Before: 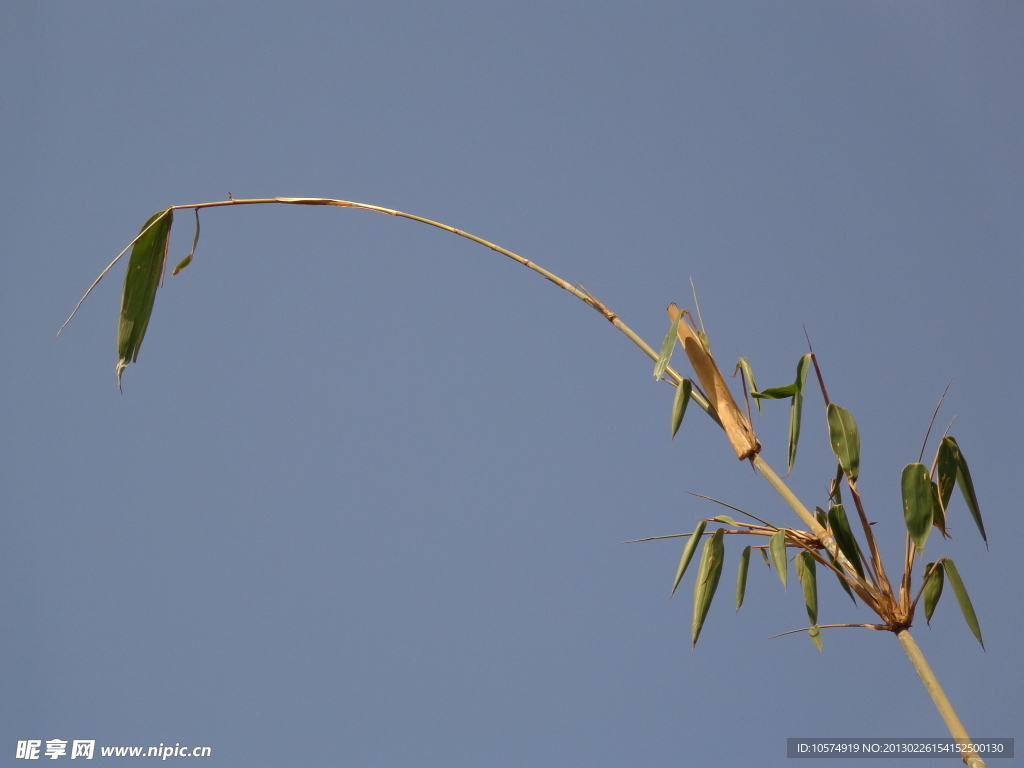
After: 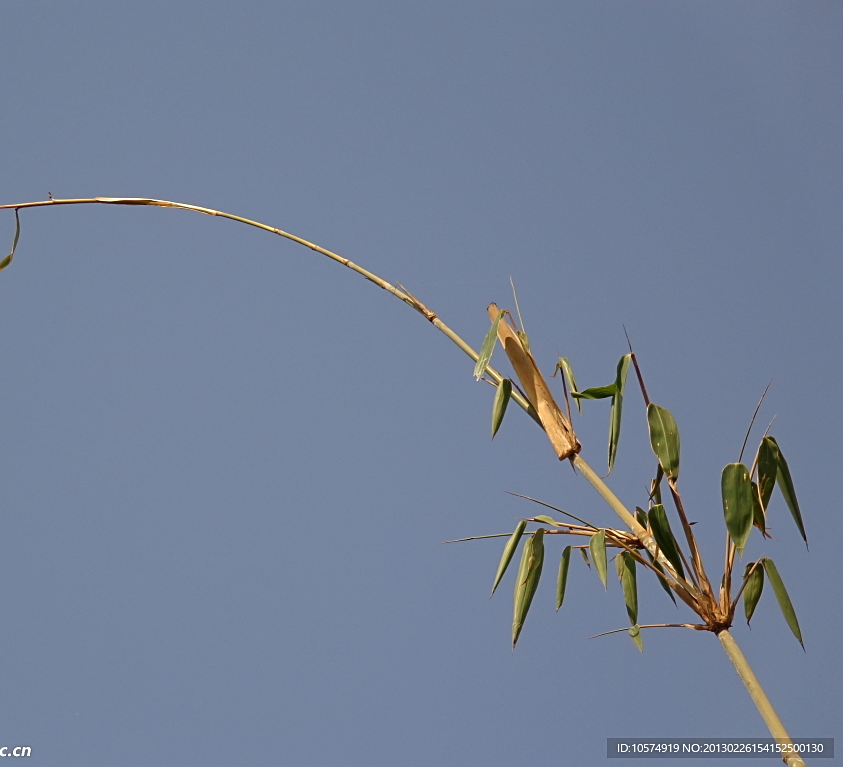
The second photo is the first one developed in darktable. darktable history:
sharpen: on, module defaults
crop: left 17.582%, bottom 0.031%
